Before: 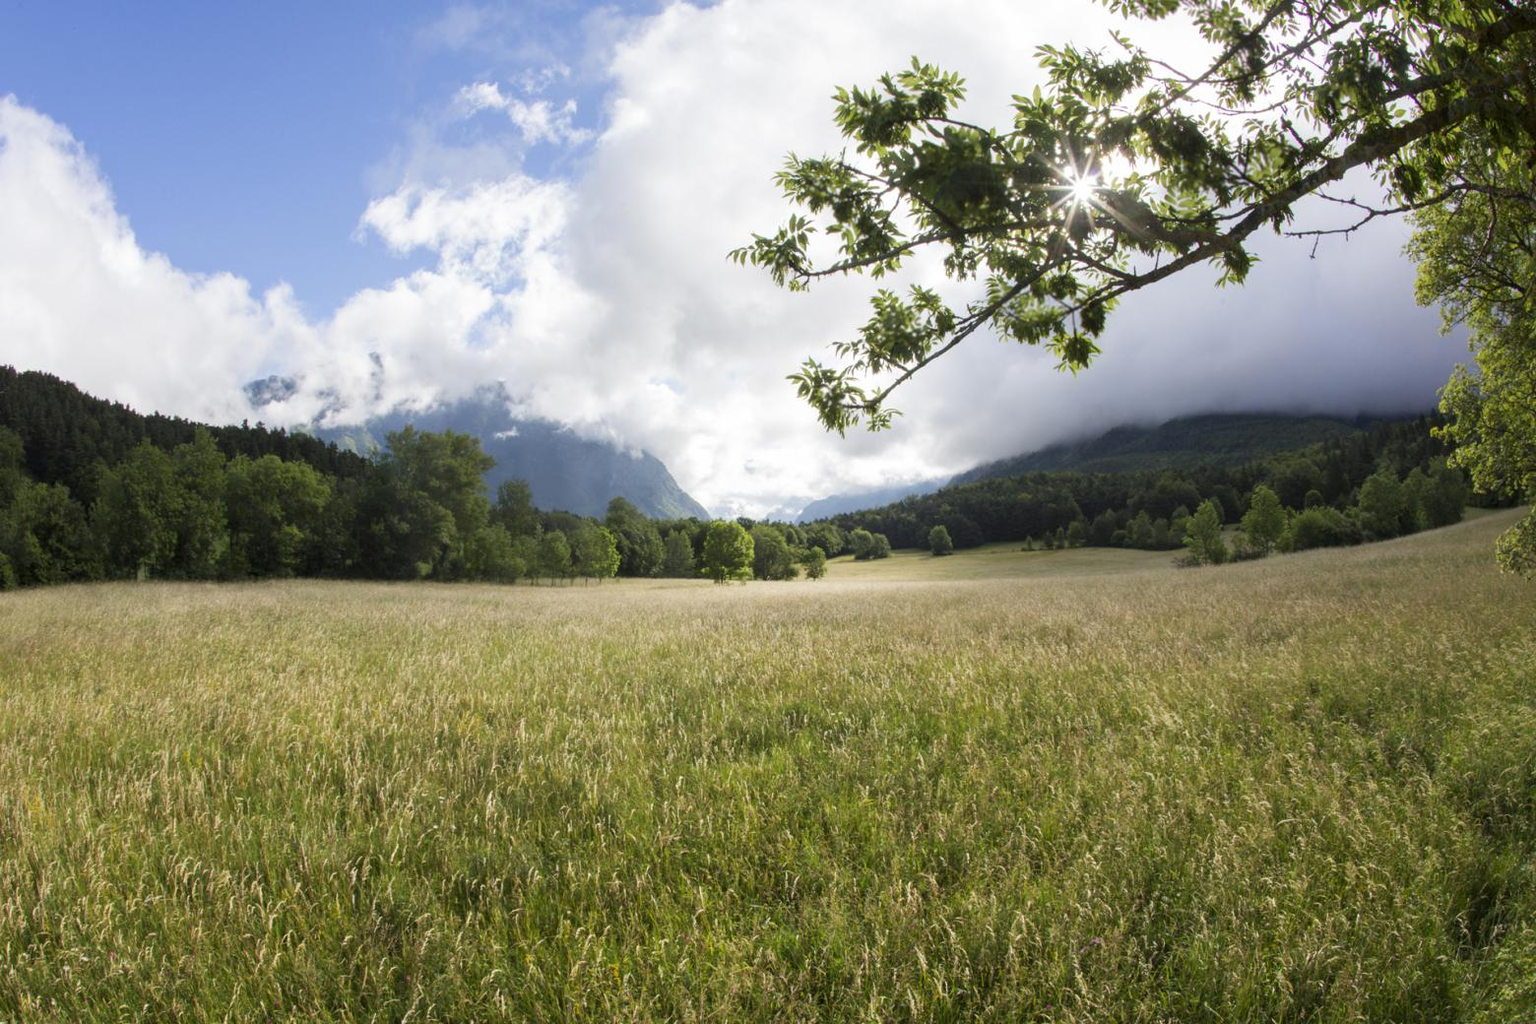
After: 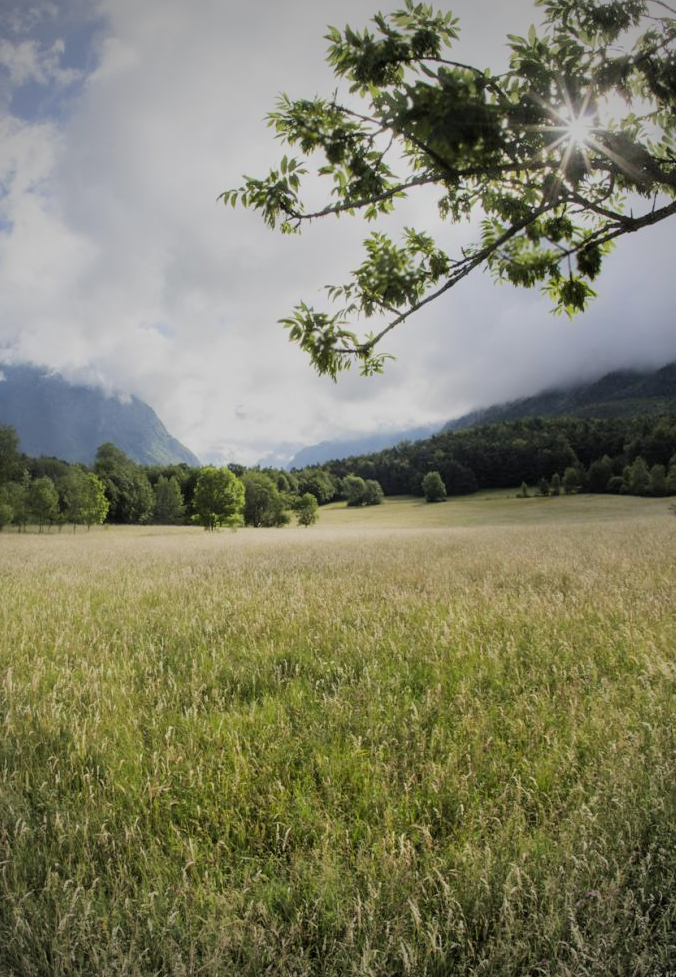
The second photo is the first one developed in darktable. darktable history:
crop: left 33.452%, top 6.025%, right 23.155%
filmic rgb: black relative exposure -7.48 EV, white relative exposure 4.83 EV, hardness 3.4, color science v6 (2022)
vignetting: fall-off start 71.74%
shadows and highlights: shadows 49, highlights -41, soften with gaussian
